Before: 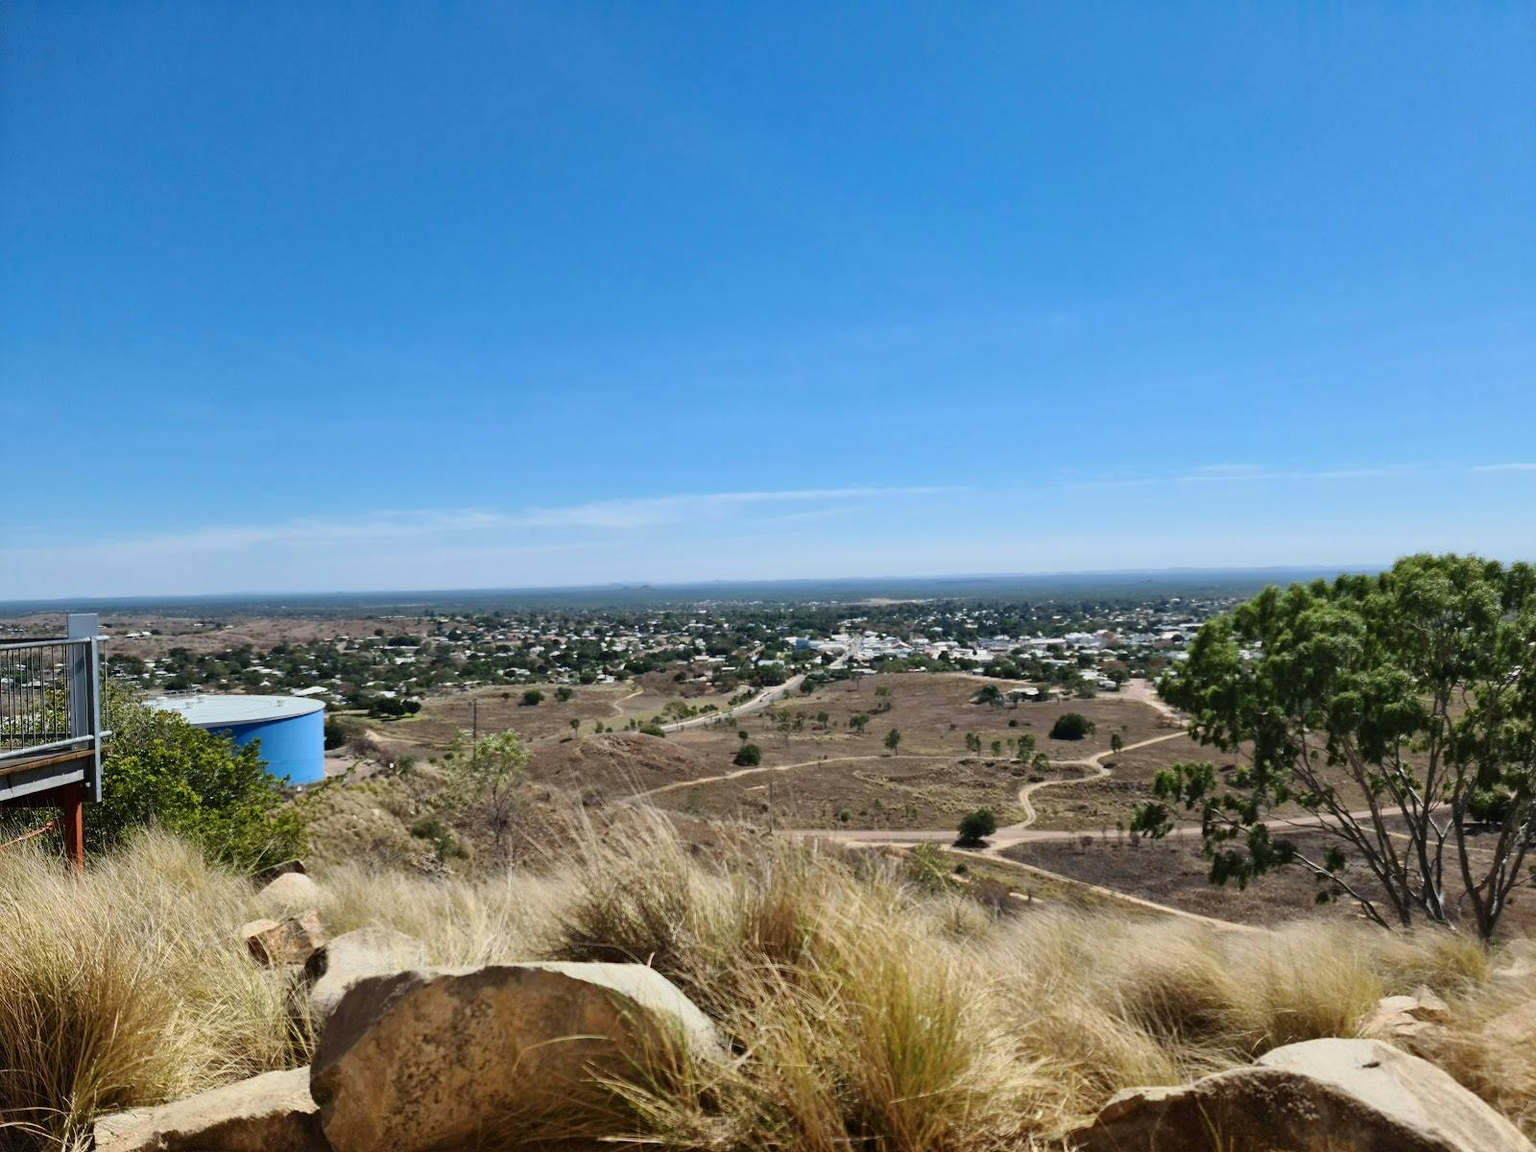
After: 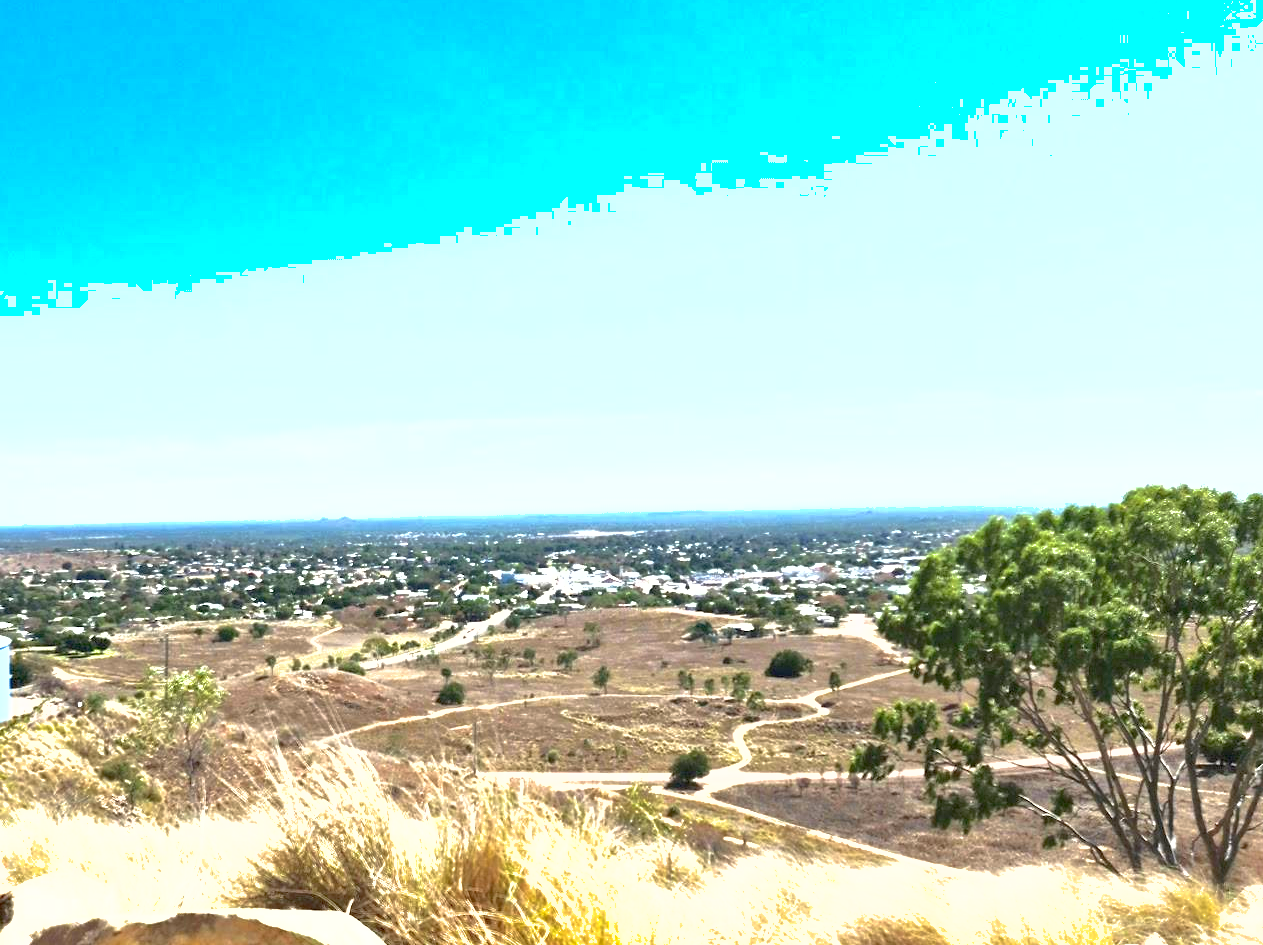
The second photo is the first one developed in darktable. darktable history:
shadows and highlights: on, module defaults
crop and rotate: left 20.53%, top 7.759%, right 0.482%, bottom 13.455%
exposure: black level correction 0.001, exposure 1.734 EV, compensate highlight preservation false
